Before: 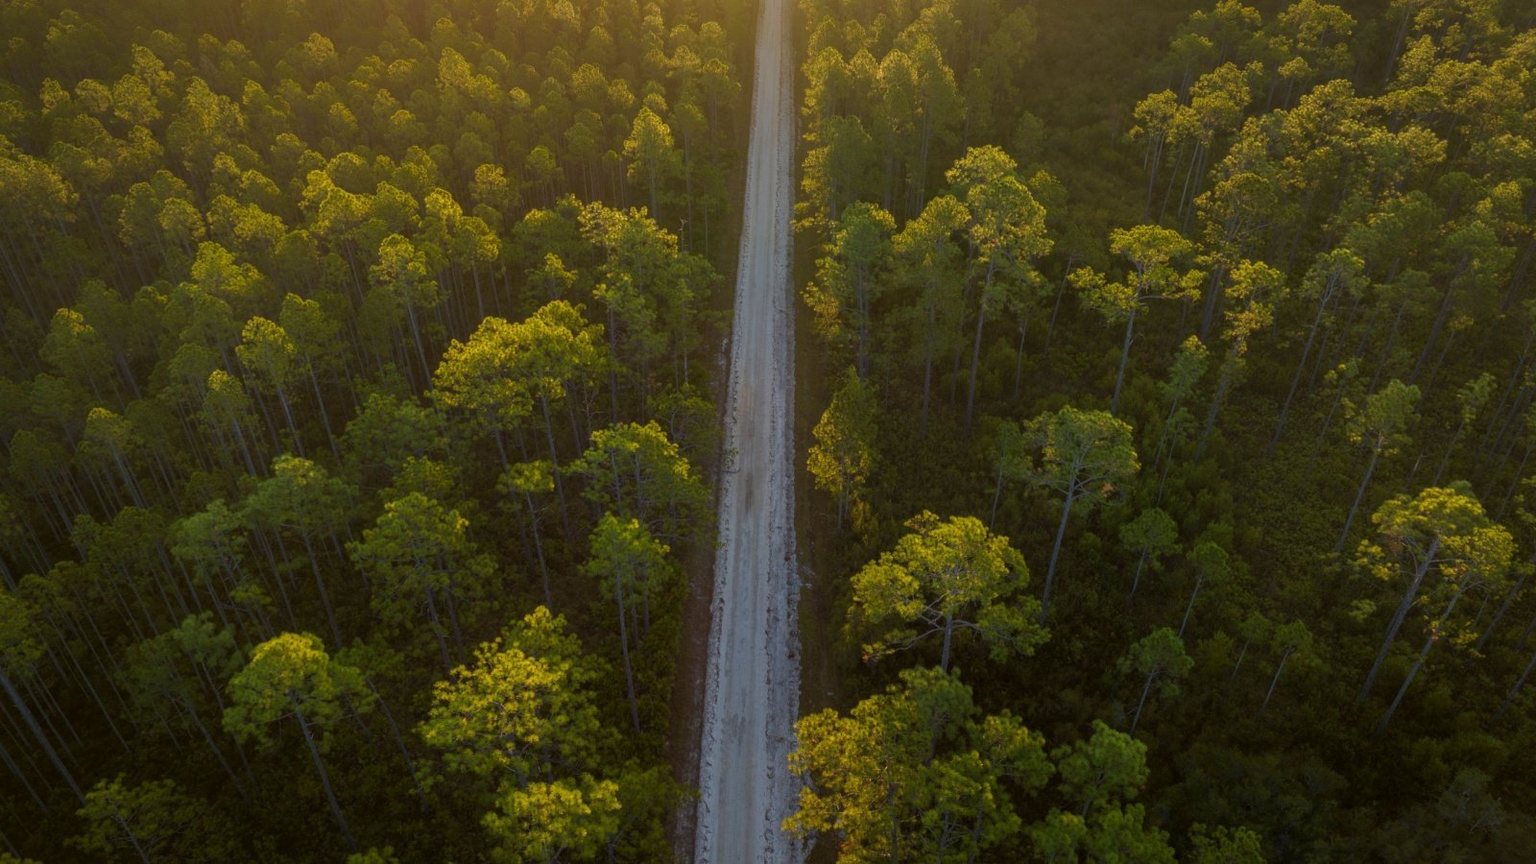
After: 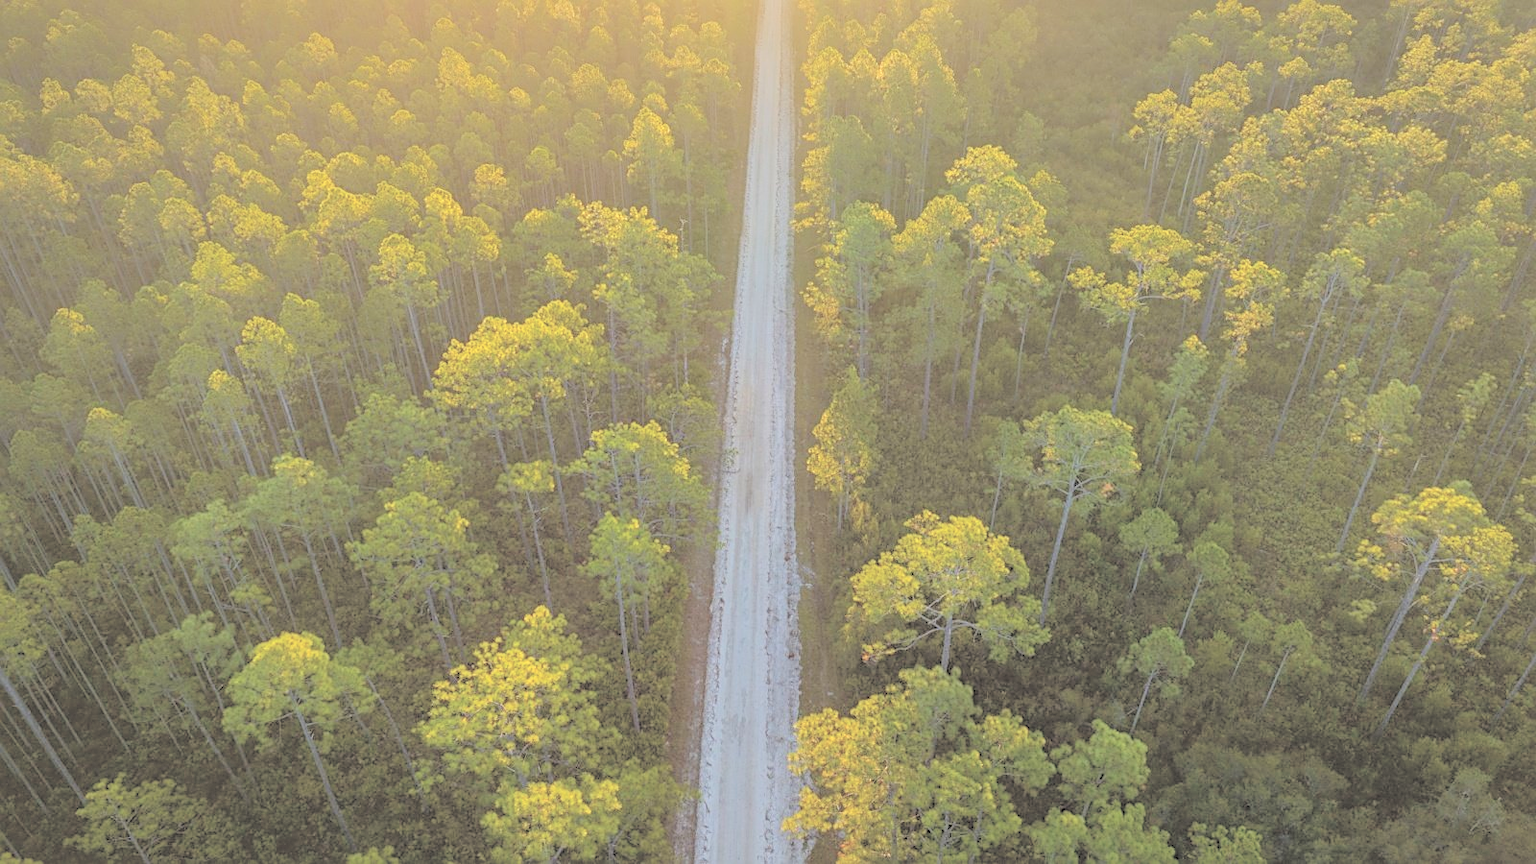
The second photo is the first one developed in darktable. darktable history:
sharpen: on, module defaults
contrast brightness saturation: brightness 0.987
